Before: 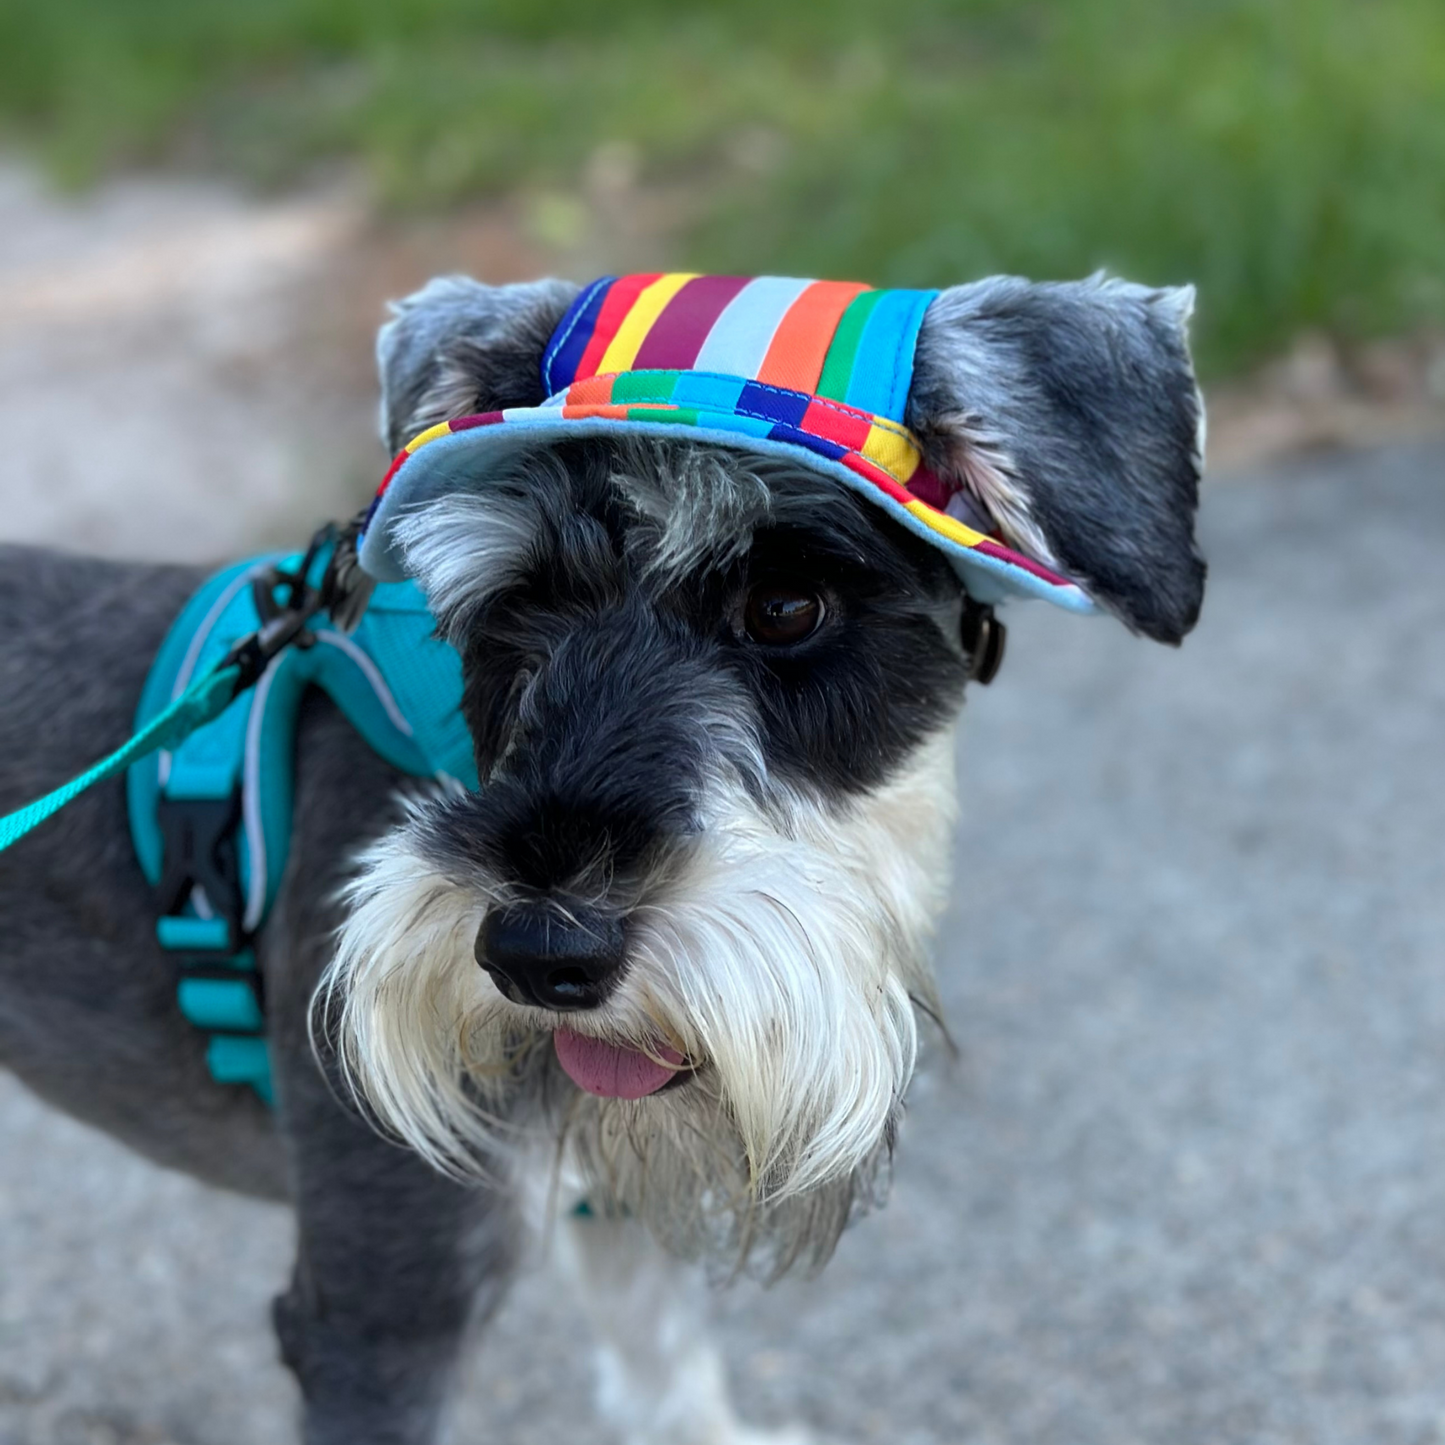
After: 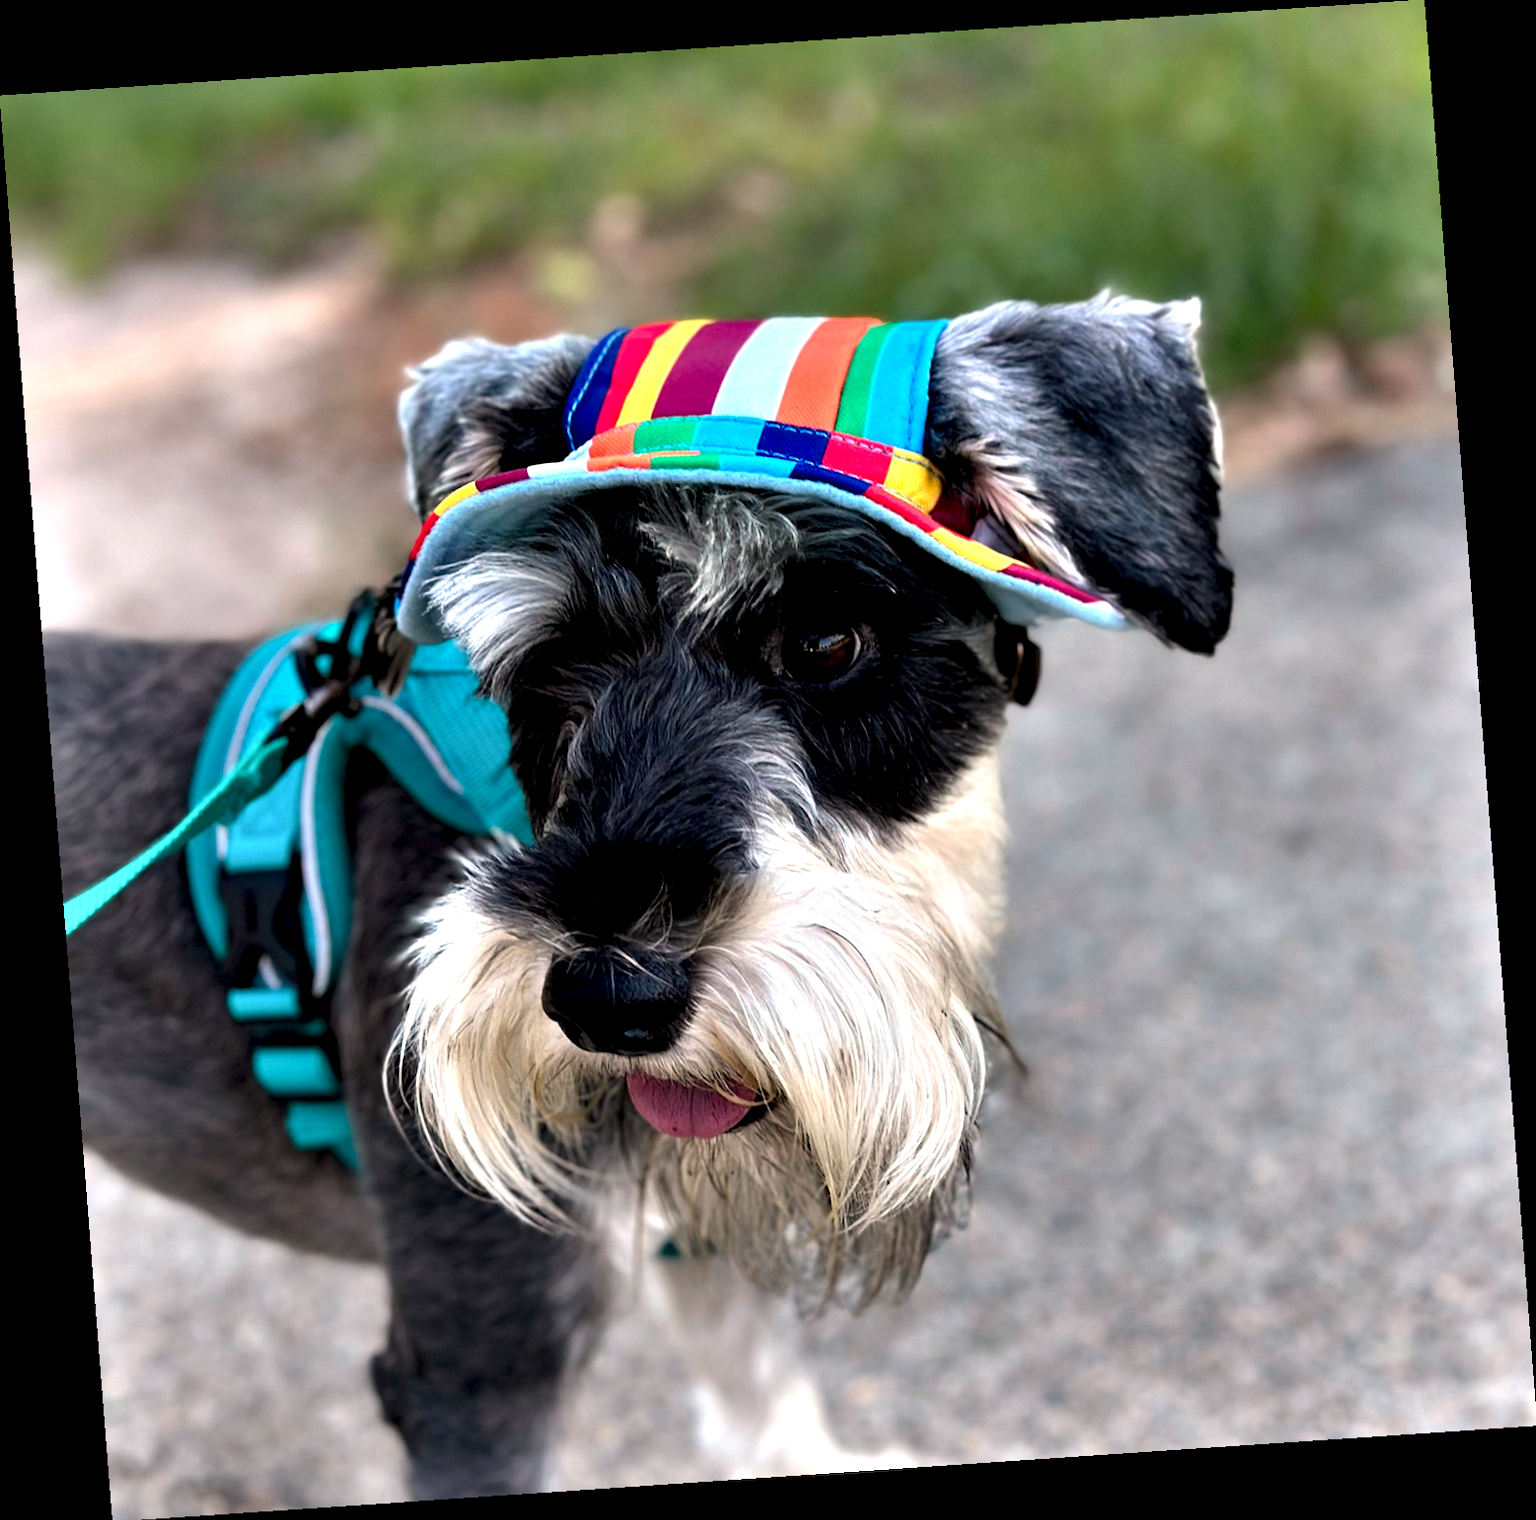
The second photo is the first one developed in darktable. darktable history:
contrast equalizer: octaves 7, y [[0.627 ×6], [0.563 ×6], [0 ×6], [0 ×6], [0 ×6]]
rotate and perspective: rotation -4.2°, shear 0.006, automatic cropping off
white balance: red 1.127, blue 0.943
